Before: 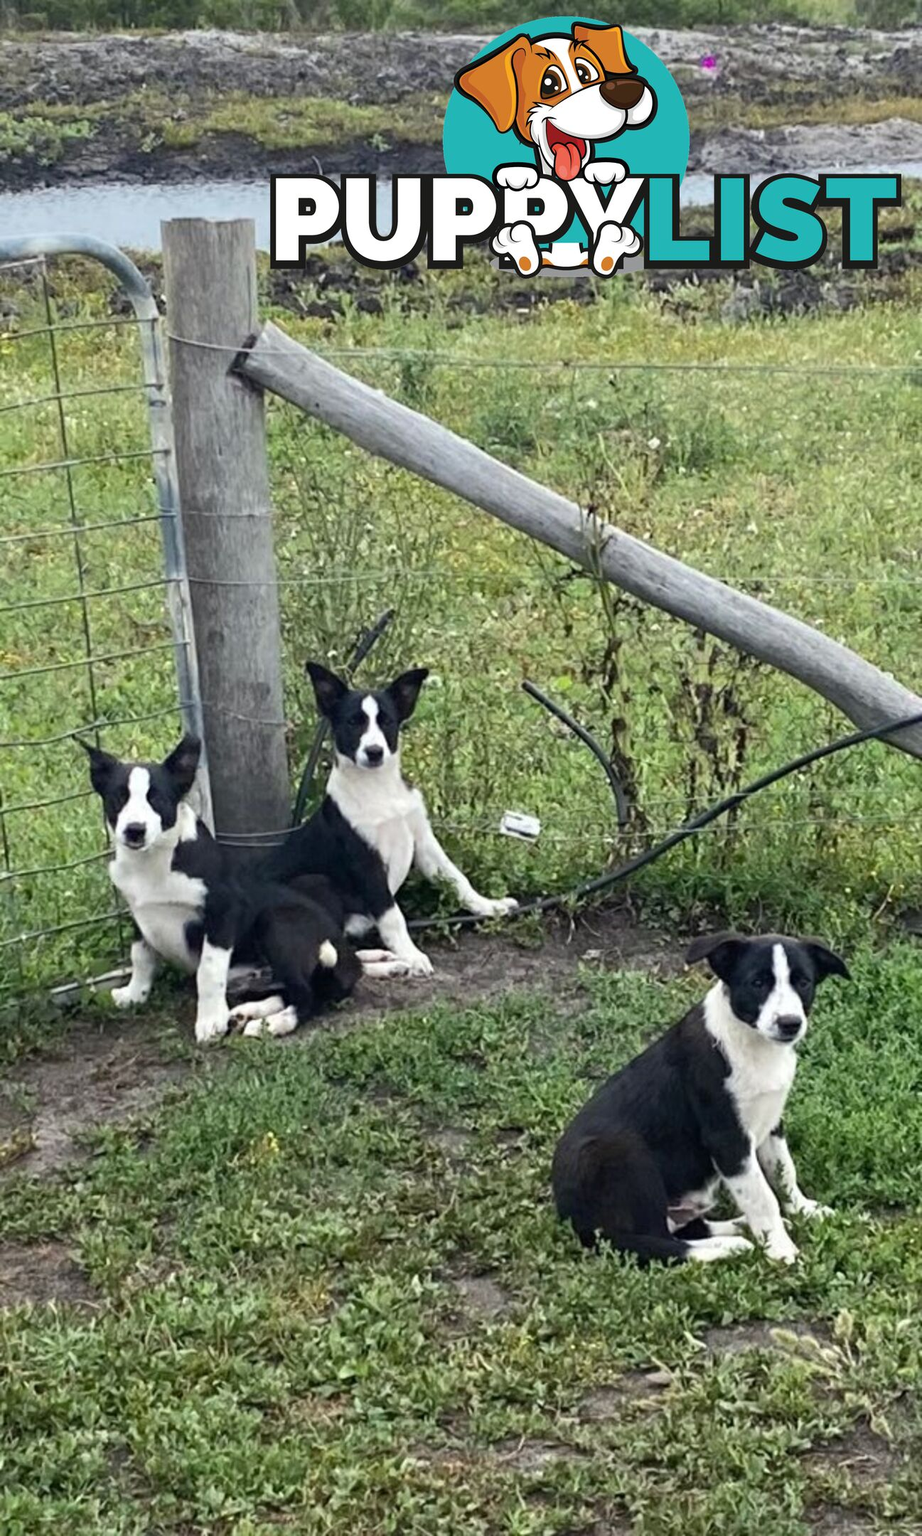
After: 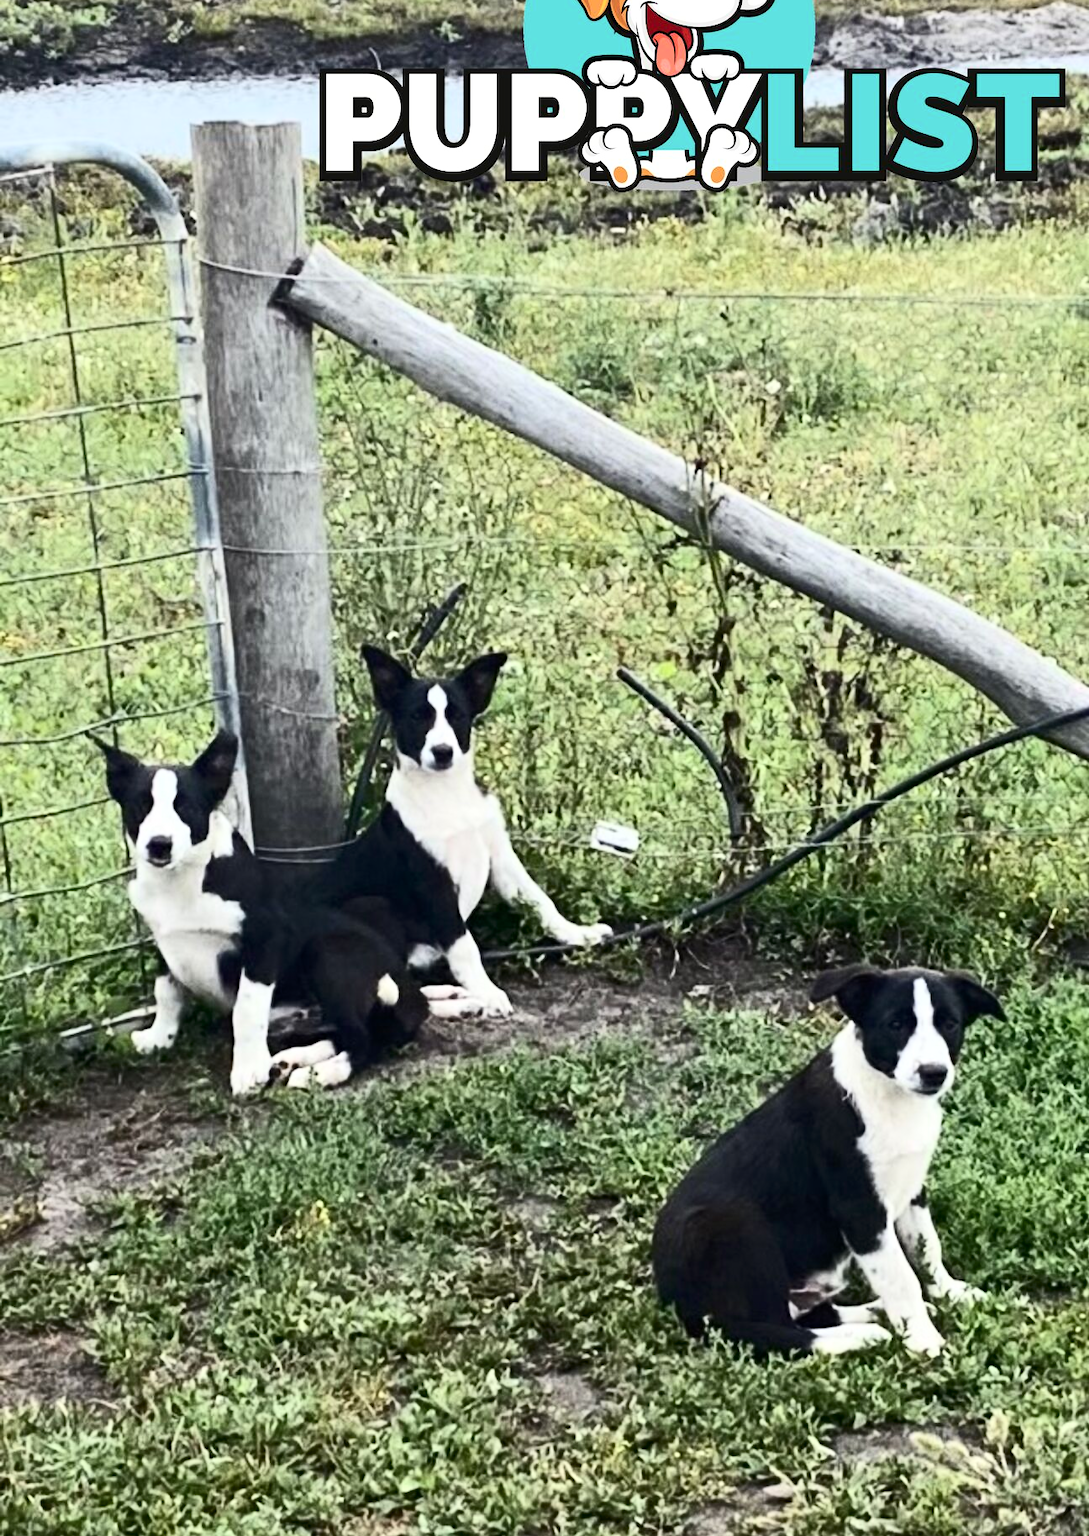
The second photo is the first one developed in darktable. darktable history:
crop: top 7.584%, bottom 7.783%
contrast brightness saturation: contrast 0.381, brightness 0.112
